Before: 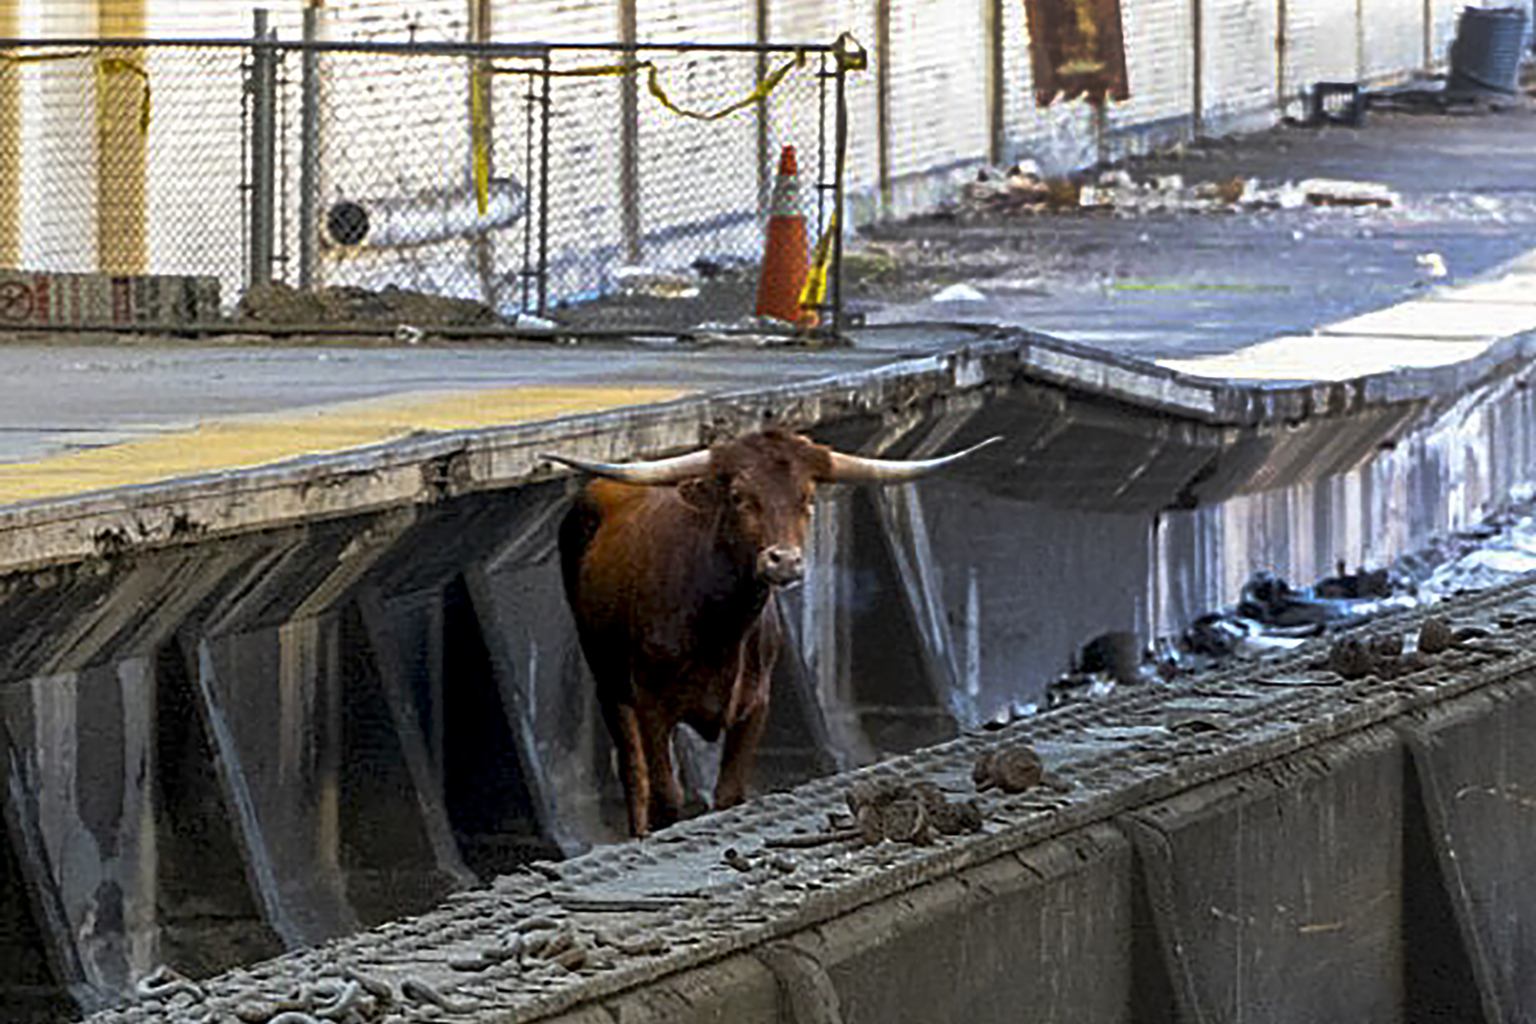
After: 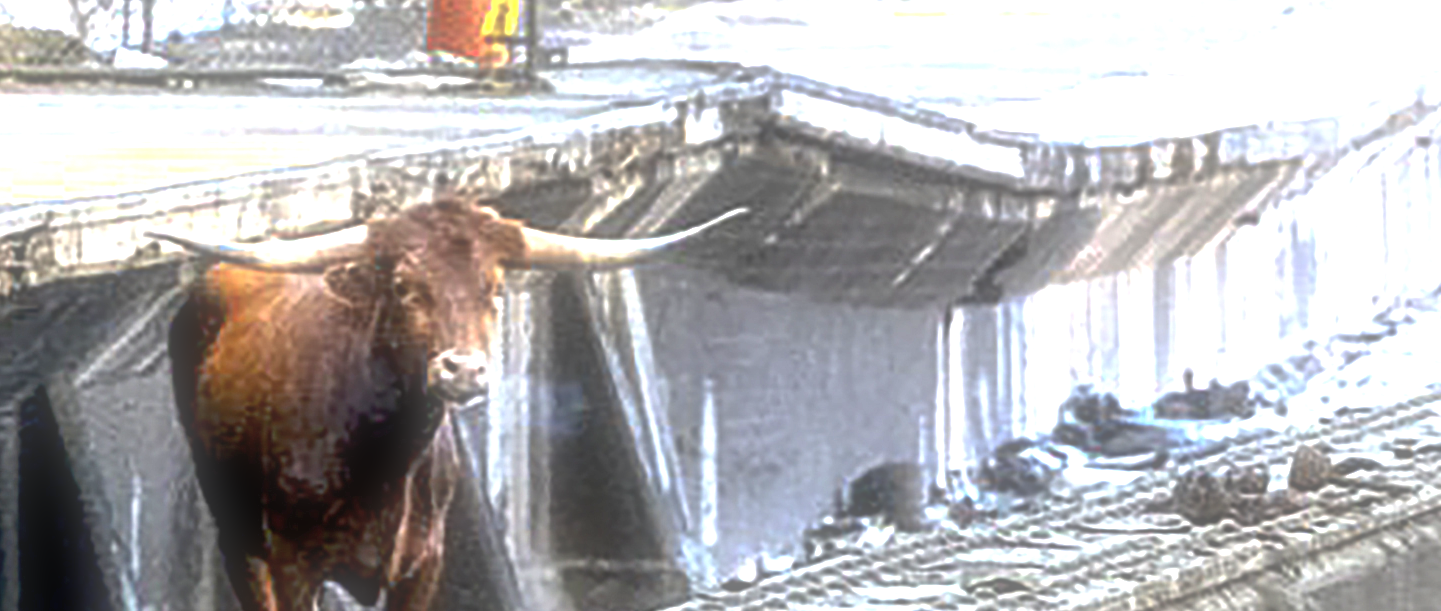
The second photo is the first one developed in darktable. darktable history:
crop and rotate: left 27.938%, top 27.046%, bottom 27.046%
soften: size 60.24%, saturation 65.46%, brightness 0.506 EV, mix 25.7%
exposure: black level correction 0, exposure 2.088 EV, compensate exposure bias true, compensate highlight preservation false
local contrast: on, module defaults
